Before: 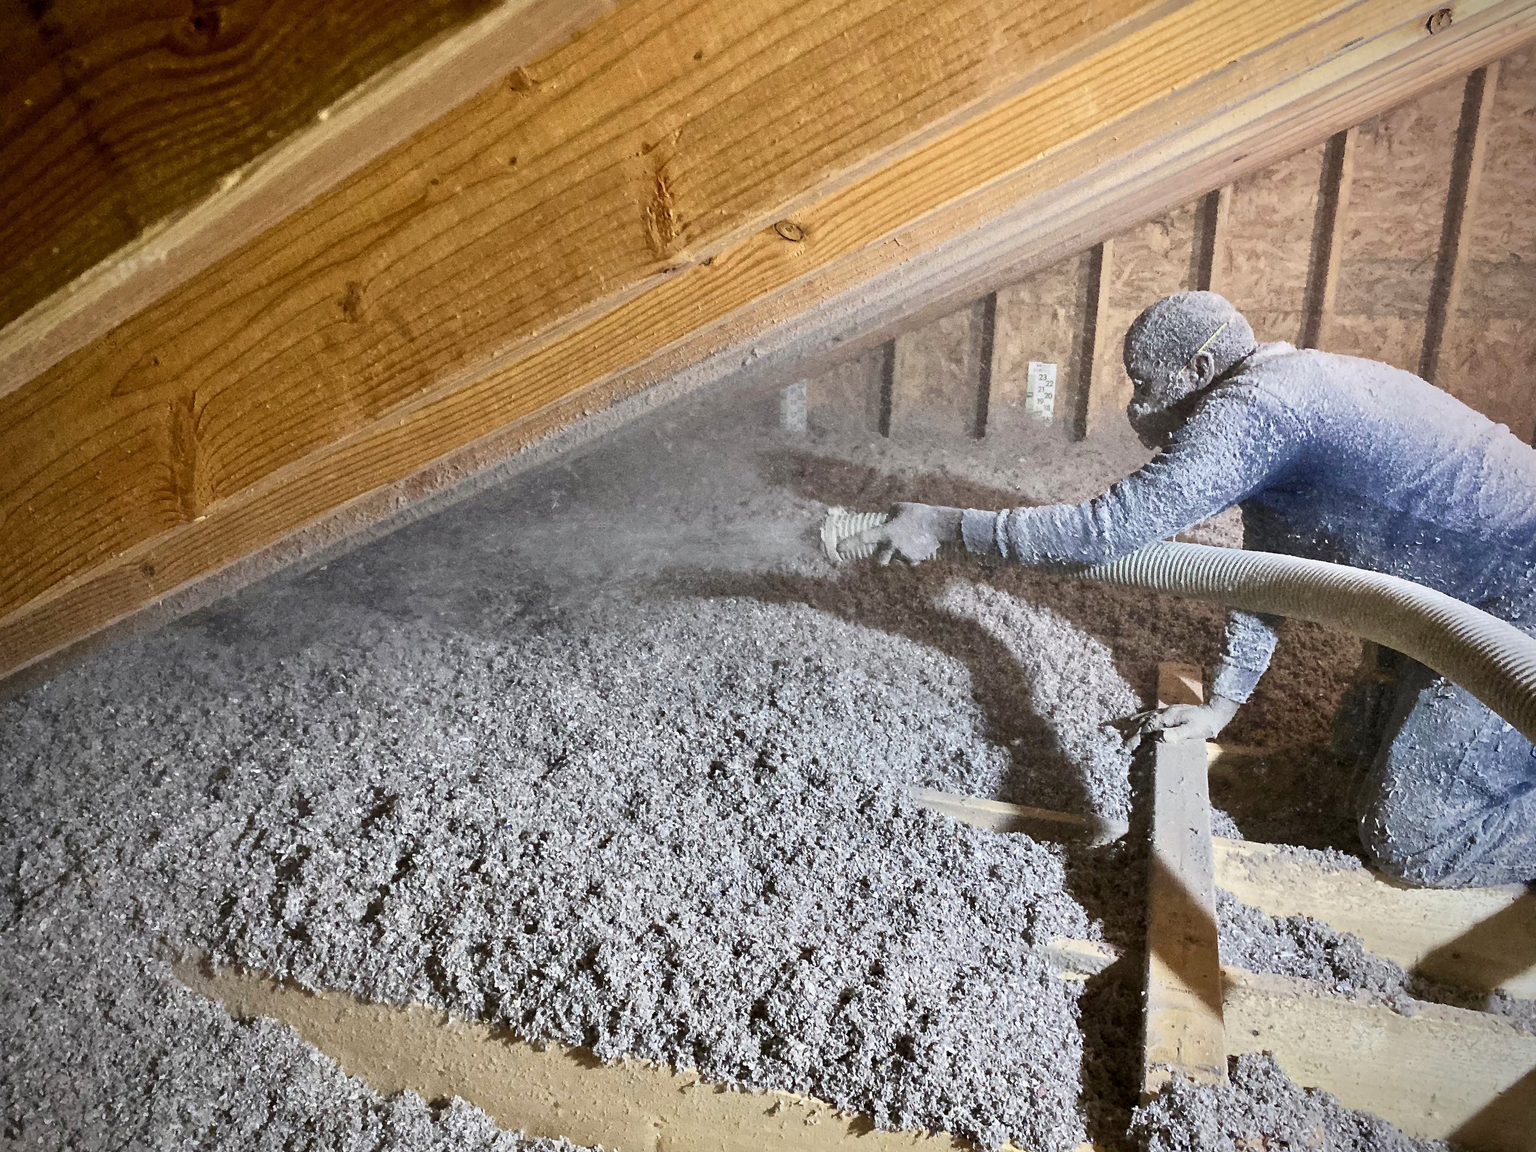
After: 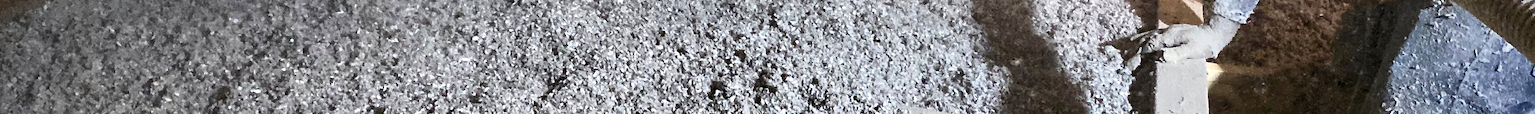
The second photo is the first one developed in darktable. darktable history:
crop and rotate: top 59.084%, bottom 30.916%
levels: levels [0.016, 0.484, 0.953]
